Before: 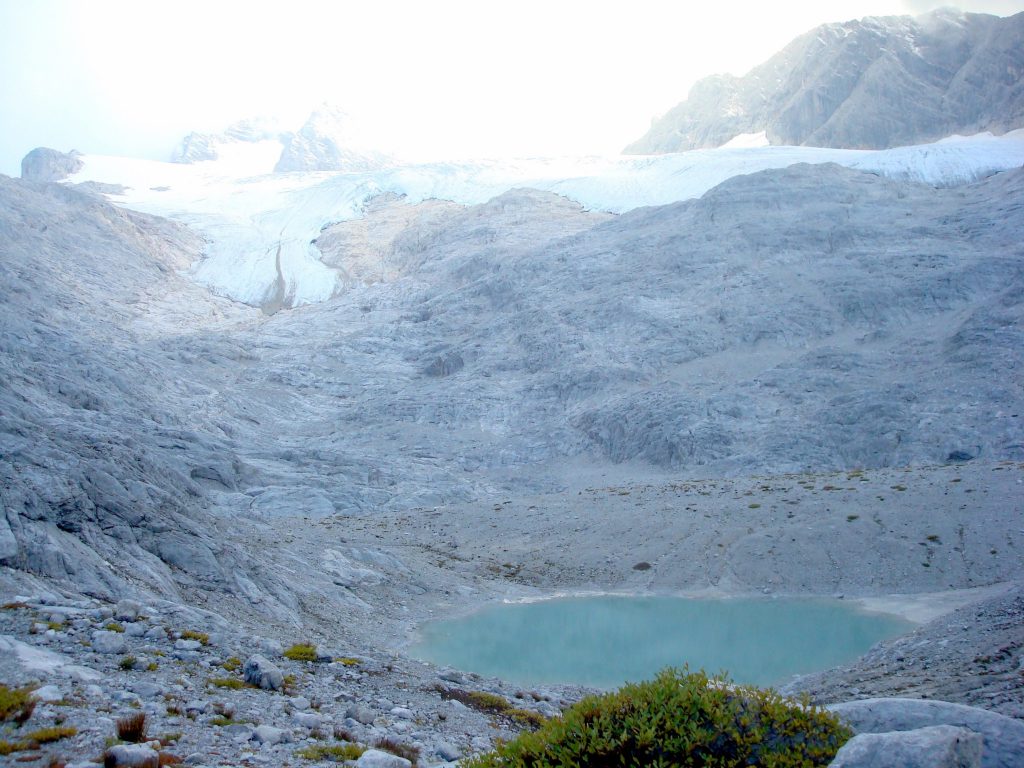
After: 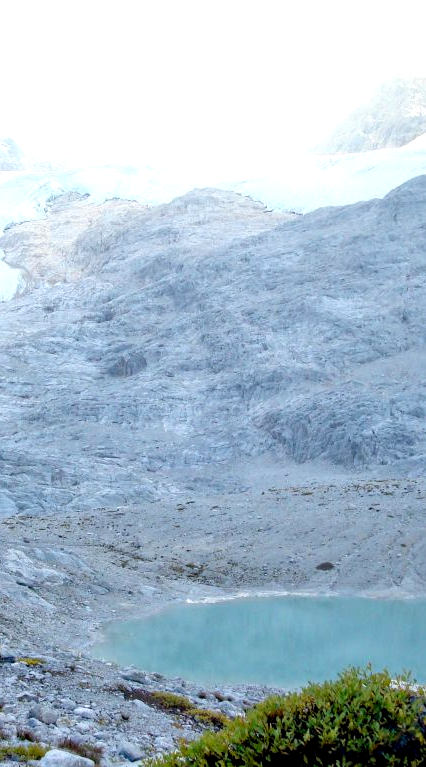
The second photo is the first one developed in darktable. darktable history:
levels: levels [0, 0.474, 0.947]
tone equalizer: -8 EV 0.015 EV, -7 EV -0.015 EV, -6 EV 0.02 EV, -5 EV 0.037 EV, -4 EV 0.29 EV, -3 EV 0.646 EV, -2 EV 0.556 EV, -1 EV 0.207 EV, +0 EV 0.033 EV
crop: left 30.96%, right 27.341%
local contrast: highlights 23%, shadows 74%, midtone range 0.749
